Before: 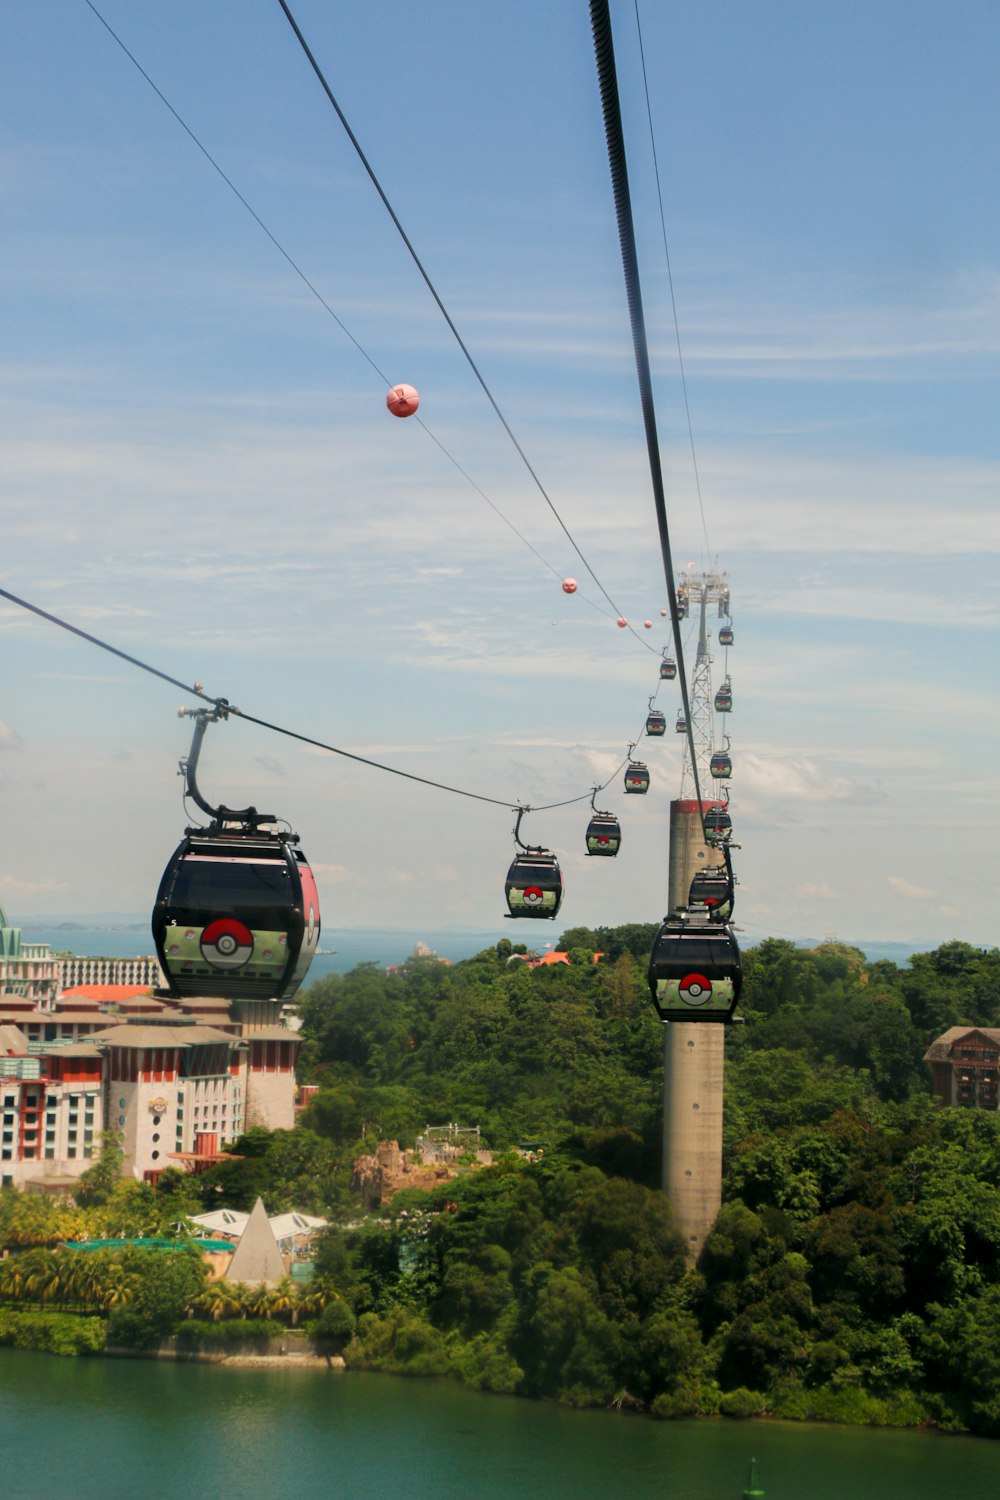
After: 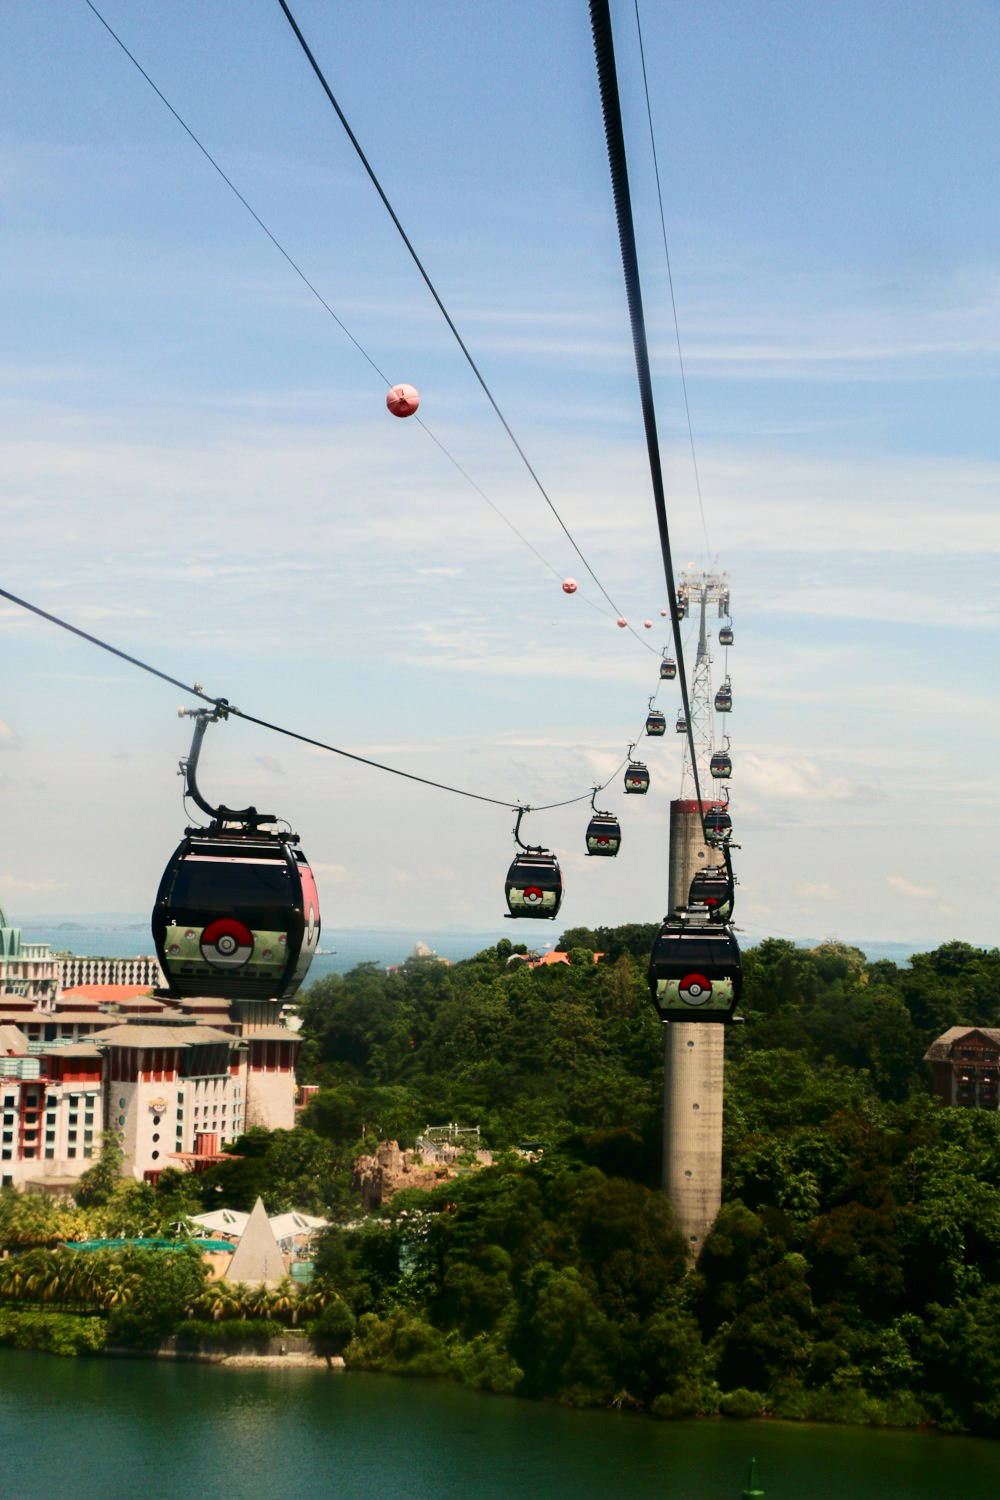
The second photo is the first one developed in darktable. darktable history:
contrast brightness saturation: contrast 0.283
tone curve: curves: ch0 [(0, 0) (0.003, 0.012) (0.011, 0.015) (0.025, 0.027) (0.044, 0.045) (0.069, 0.064) (0.1, 0.093) (0.136, 0.133) (0.177, 0.177) (0.224, 0.221) (0.277, 0.272) (0.335, 0.342) (0.399, 0.398) (0.468, 0.462) (0.543, 0.547) (0.623, 0.624) (0.709, 0.711) (0.801, 0.792) (0.898, 0.889) (1, 1)], color space Lab, independent channels, preserve colors none
